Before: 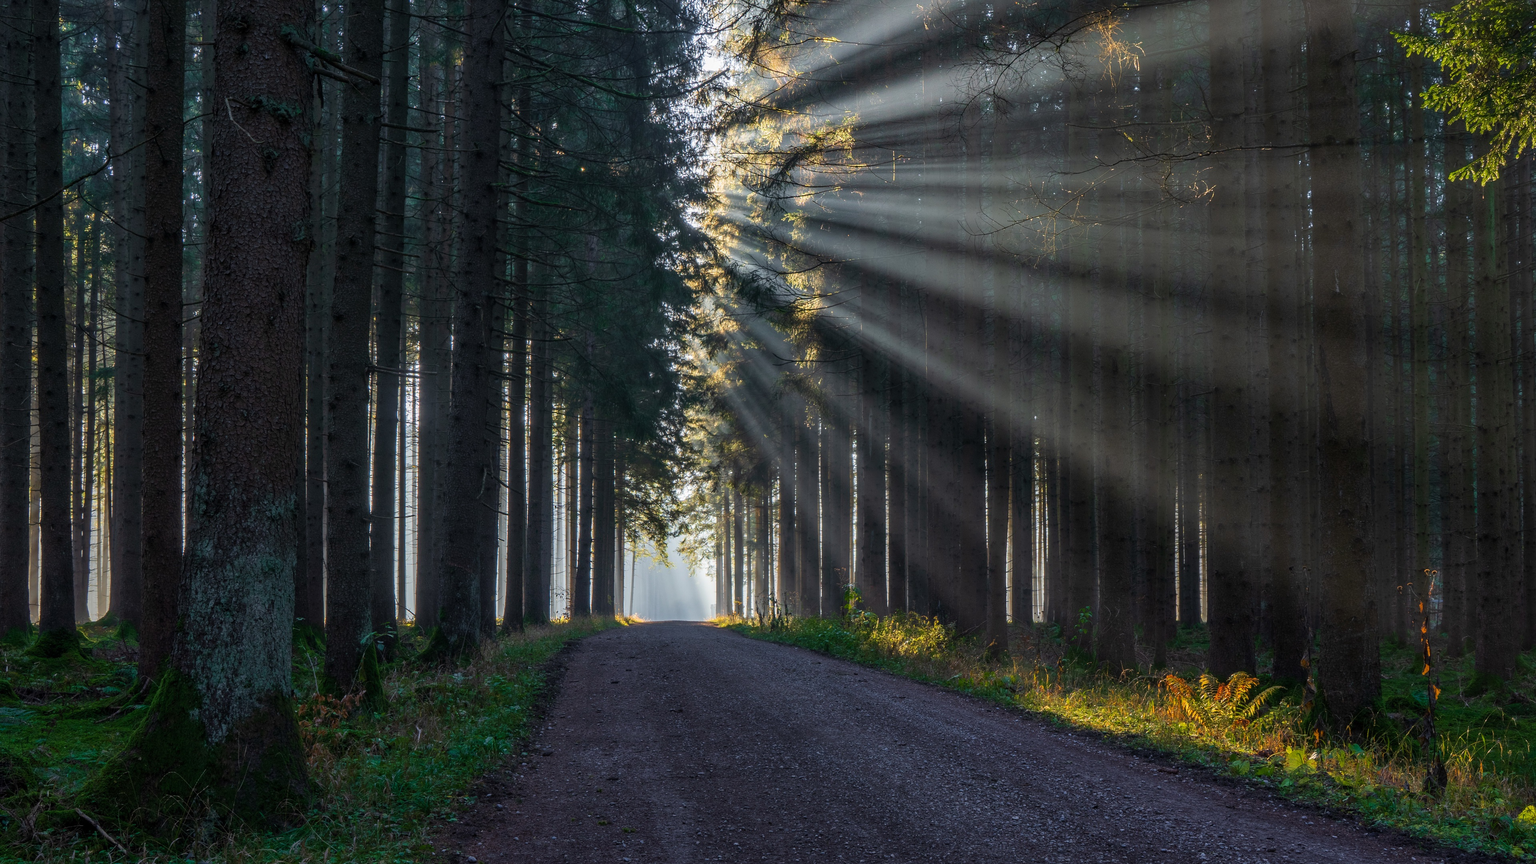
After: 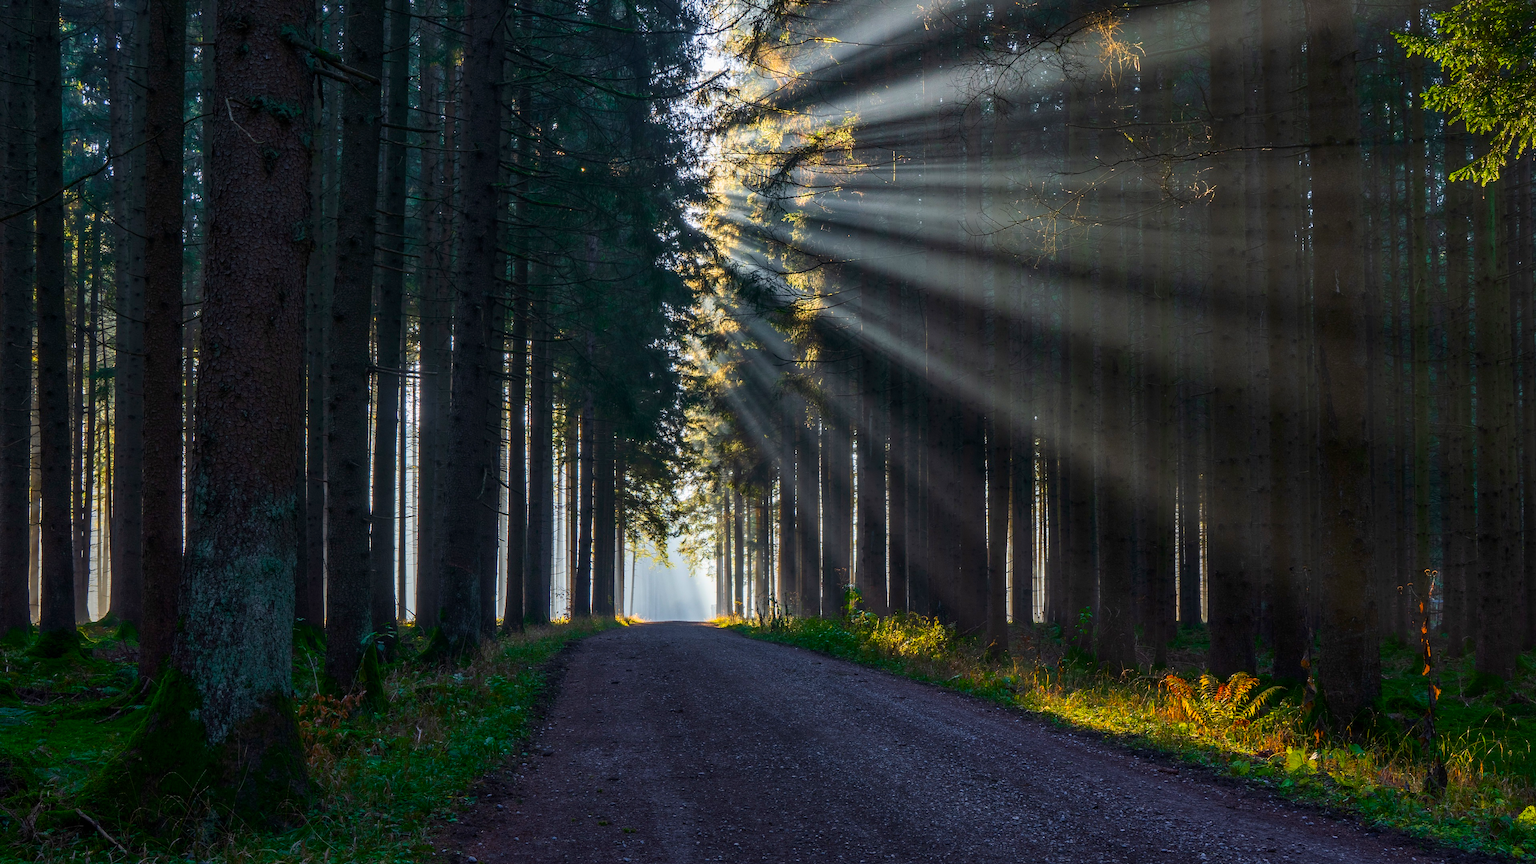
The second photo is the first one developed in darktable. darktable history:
contrast brightness saturation: contrast 0.162, saturation 0.331
